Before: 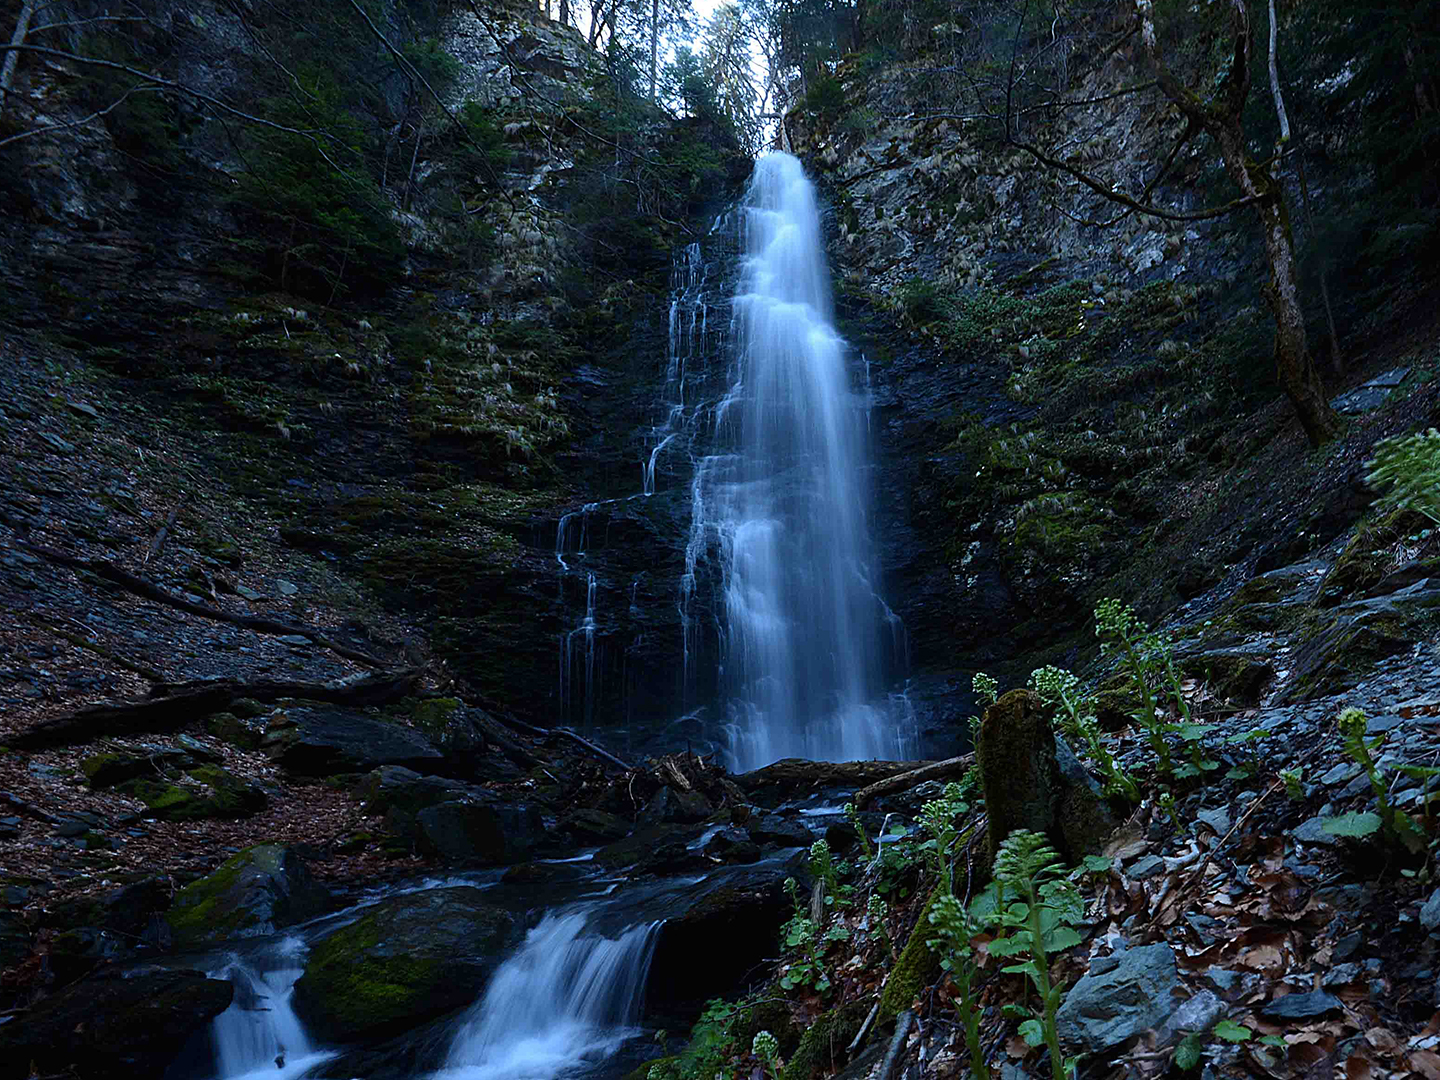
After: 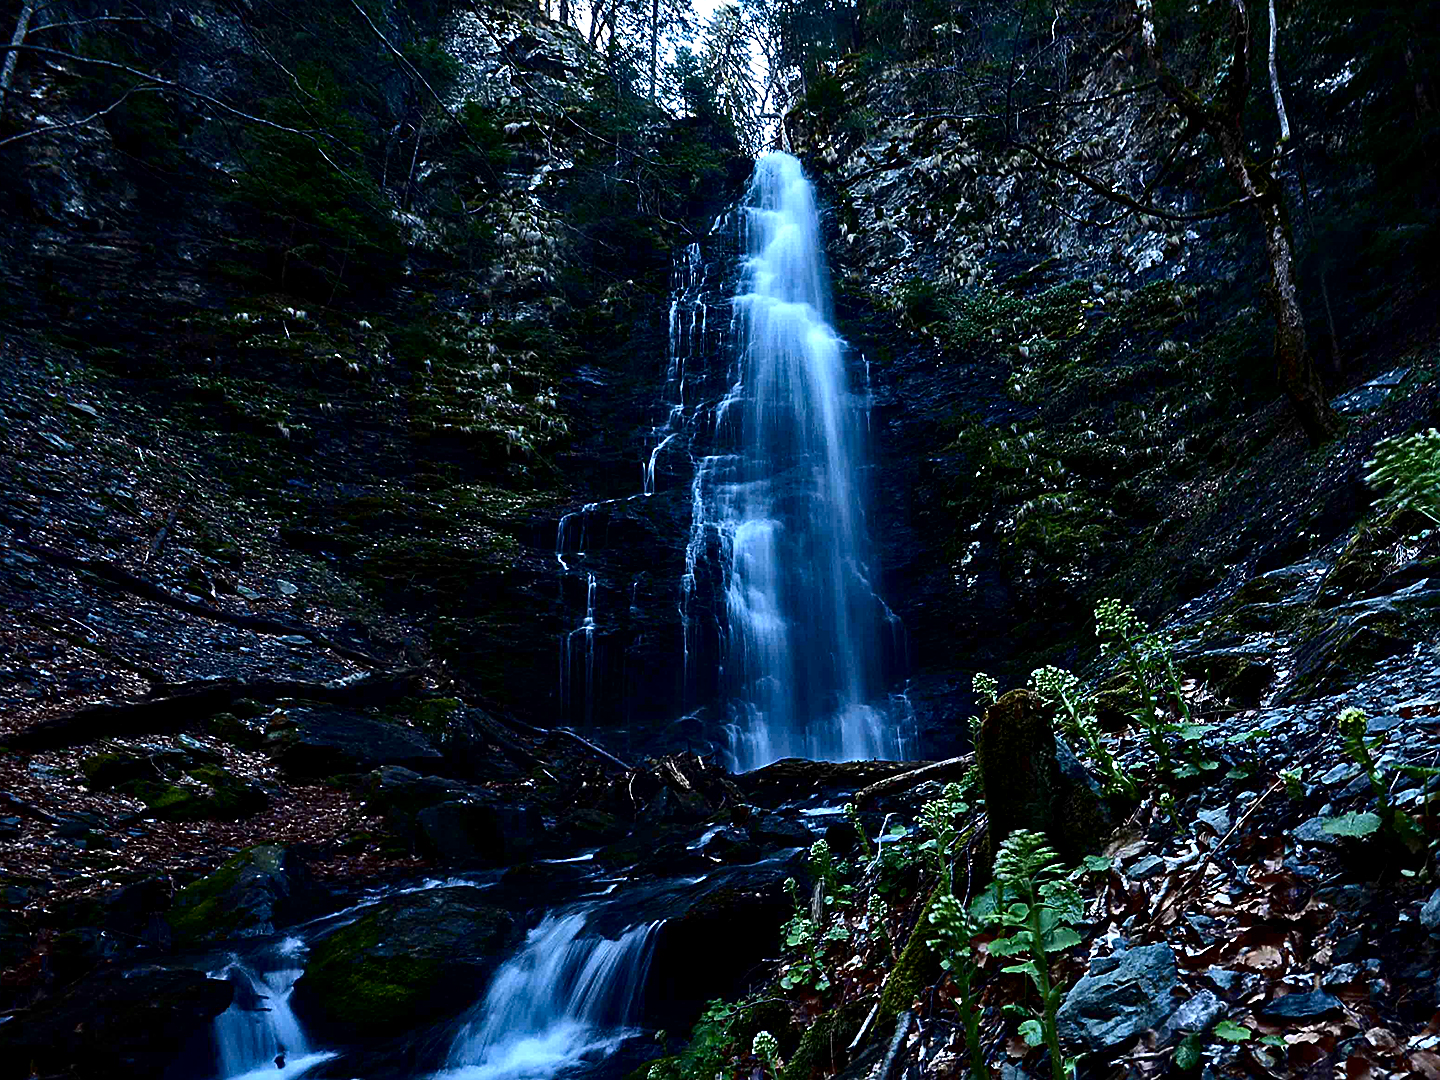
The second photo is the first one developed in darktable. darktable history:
contrast brightness saturation: contrast 0.19, brightness -0.11, saturation 0.21
sharpen: on, module defaults
contrast equalizer: y [[0.511, 0.558, 0.631, 0.632, 0.559, 0.512], [0.5 ×6], [0.507, 0.559, 0.627, 0.644, 0.647, 0.647], [0 ×6], [0 ×6]]
